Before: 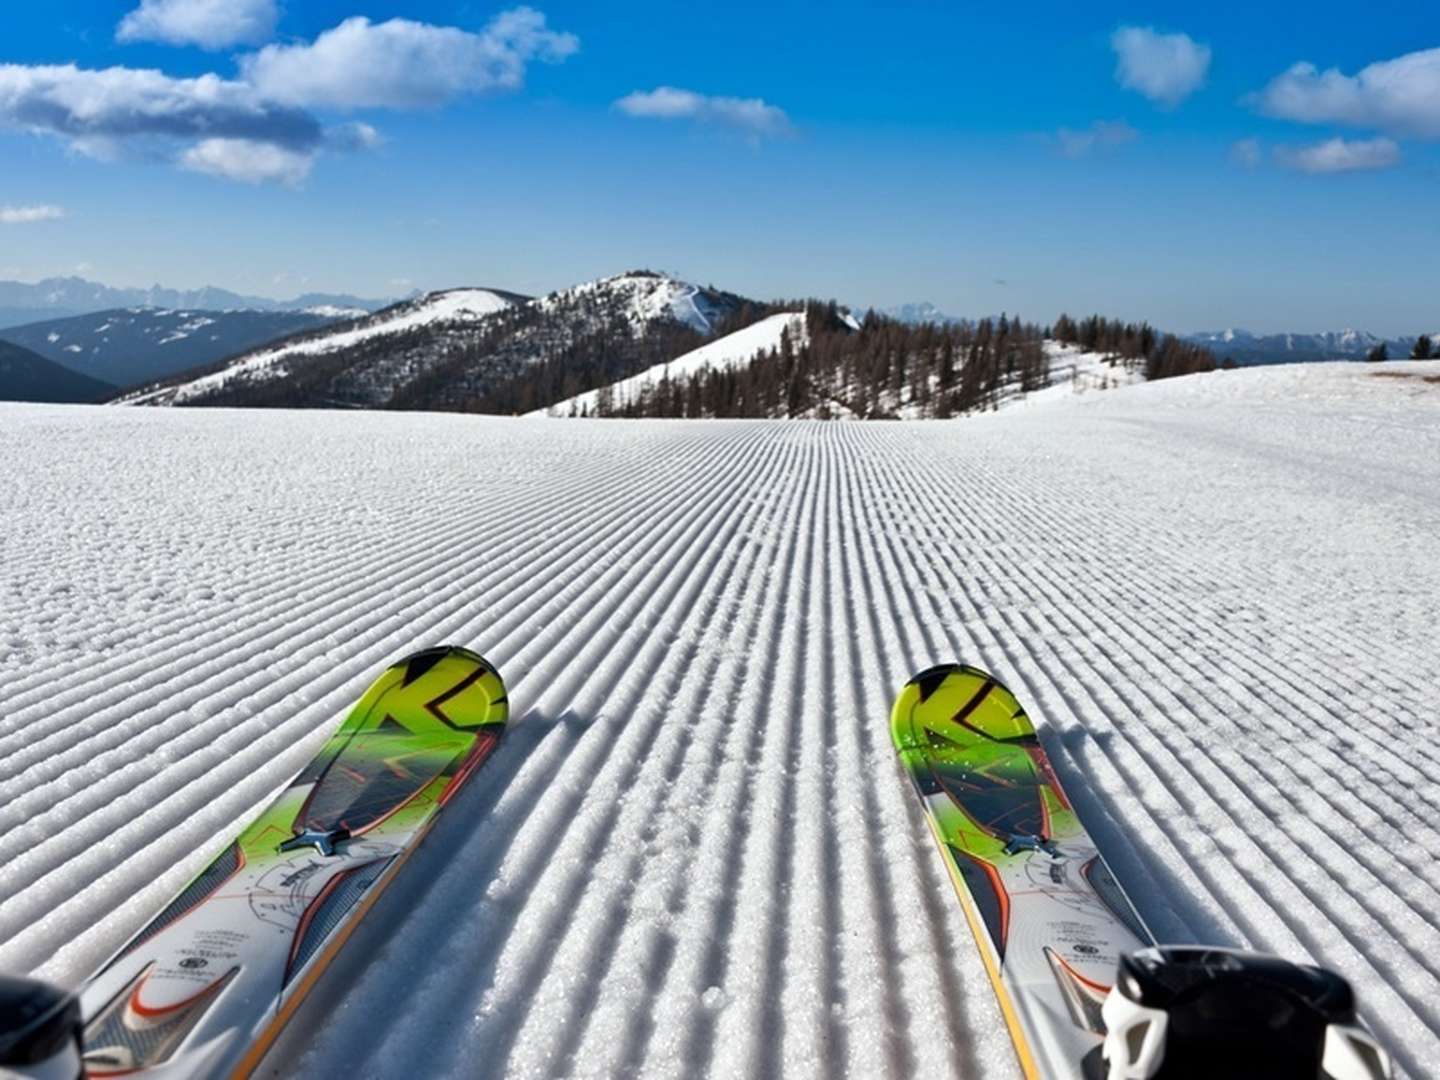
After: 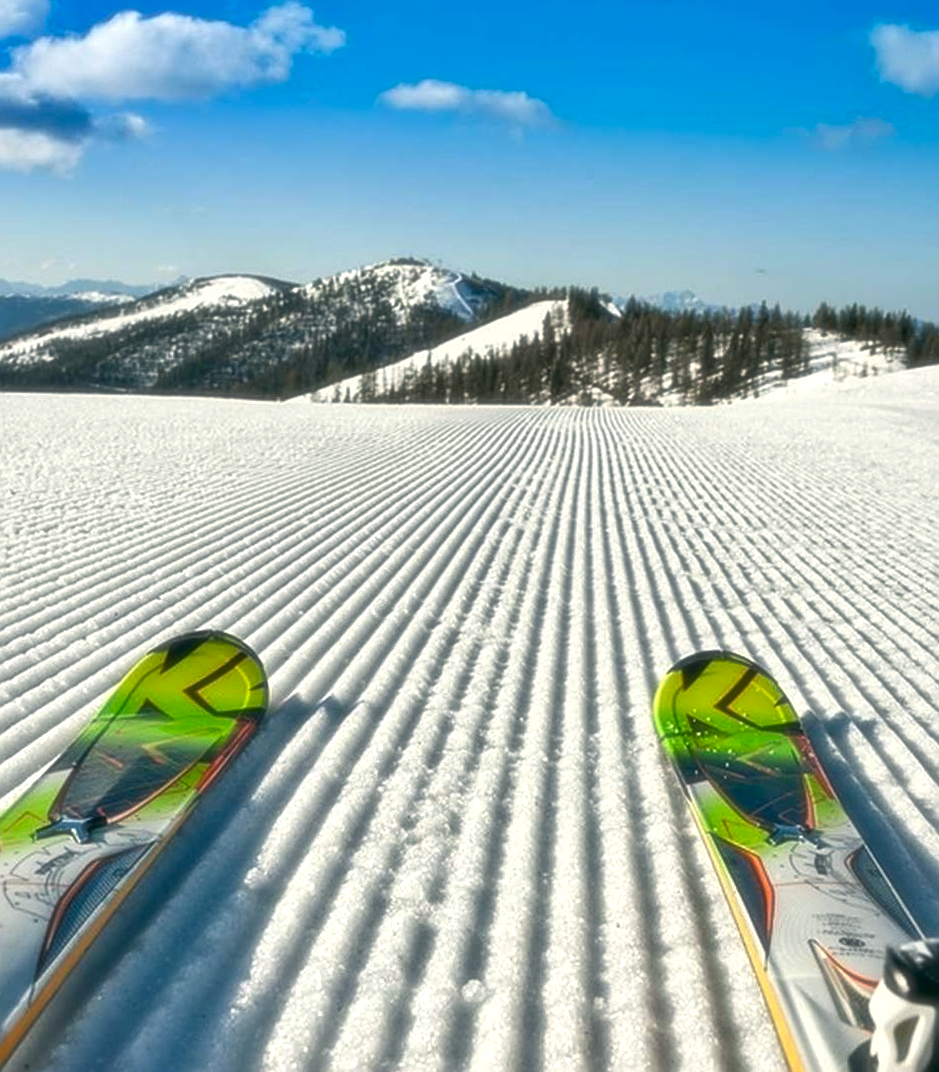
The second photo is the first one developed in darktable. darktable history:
exposure: exposure 0.6 EV, compensate highlight preservation false
sharpen: on, module defaults
crop and rotate: left 15.754%, right 17.579%
local contrast: on, module defaults
color correction: highlights a* -0.482, highlights b* 9.48, shadows a* -9.48, shadows b* 0.803
soften: size 19.52%, mix 20.32%
rotate and perspective: rotation 0.226°, lens shift (vertical) -0.042, crop left 0.023, crop right 0.982, crop top 0.006, crop bottom 0.994
shadows and highlights: radius 121.13, shadows 21.4, white point adjustment -9.72, highlights -14.39, soften with gaussian
